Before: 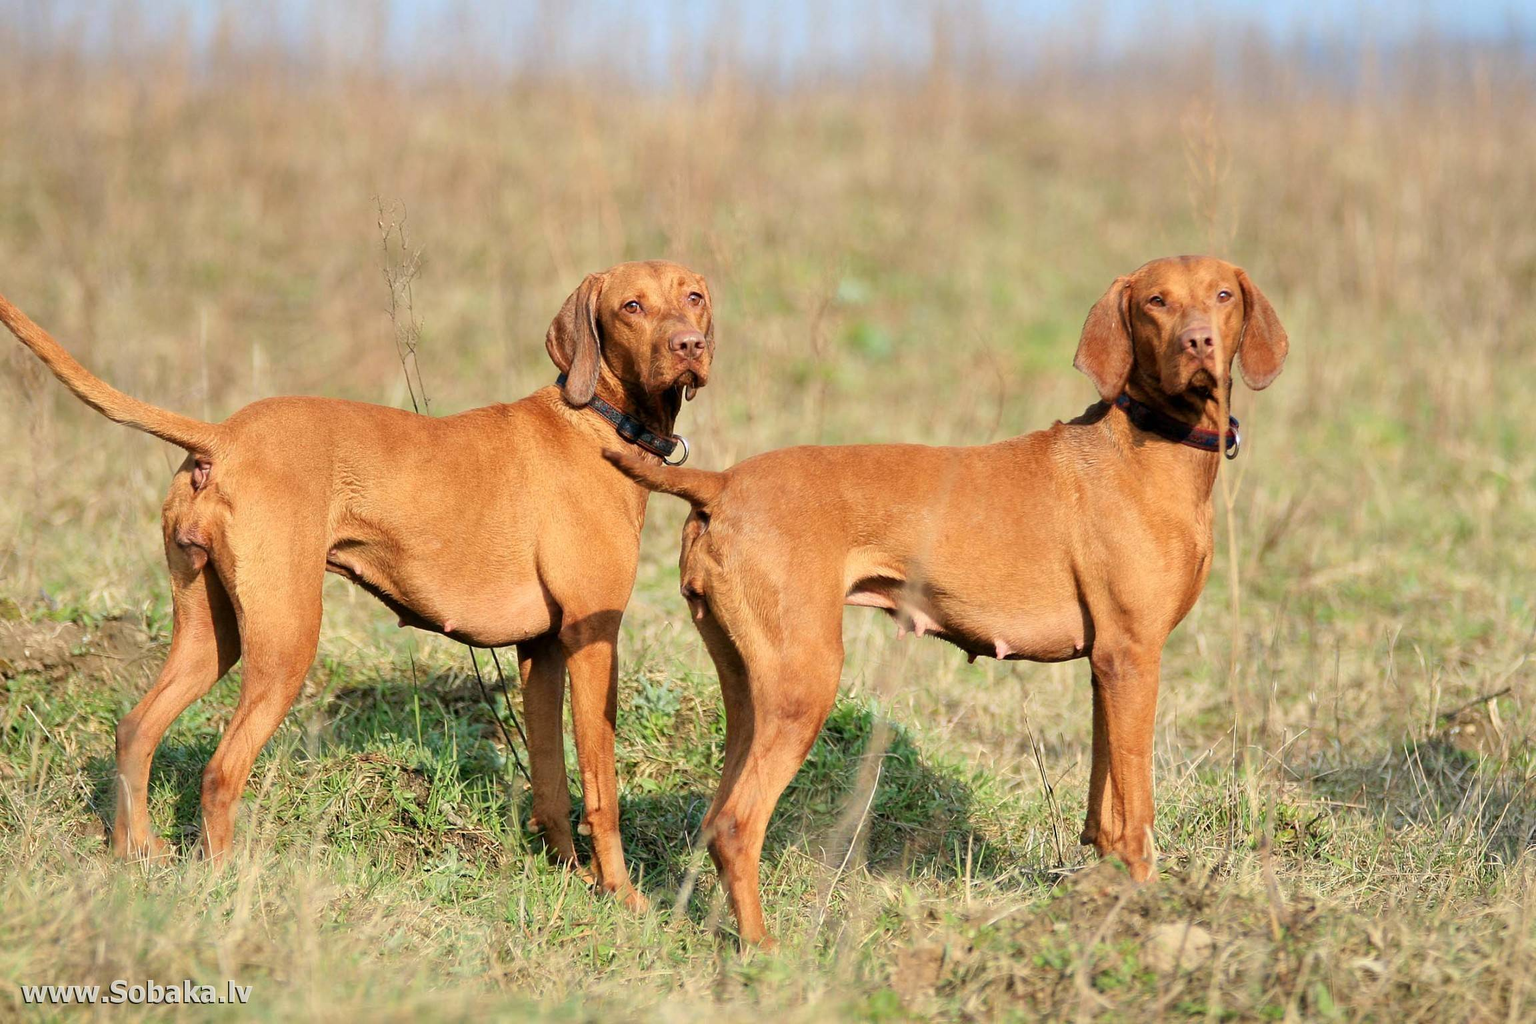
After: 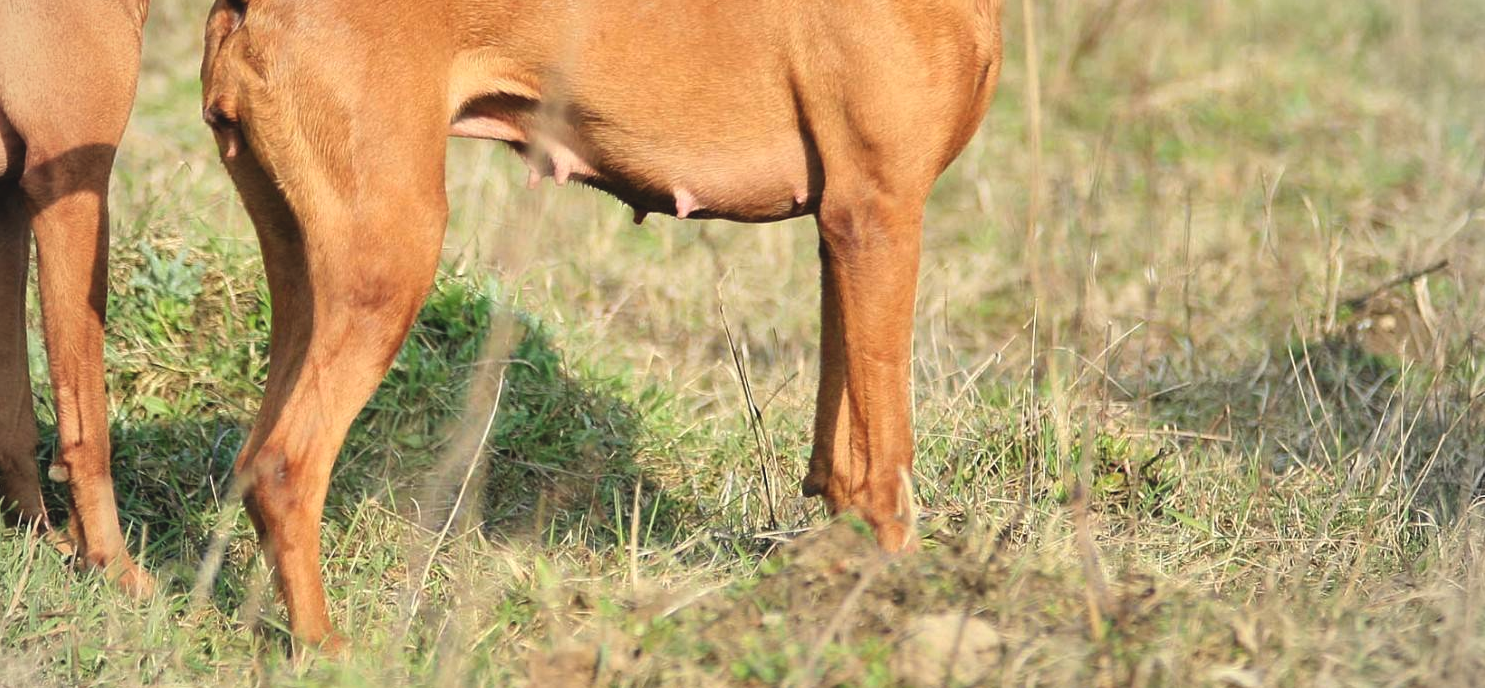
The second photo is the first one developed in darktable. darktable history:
exposure: black level correction -0.008, exposure 0.067 EV, compensate highlight preservation false
vignetting: brightness -0.167
crop and rotate: left 35.509%, top 50.238%, bottom 4.934%
base curve: curves: ch0 [(0, 0) (0.989, 0.992)], preserve colors none
